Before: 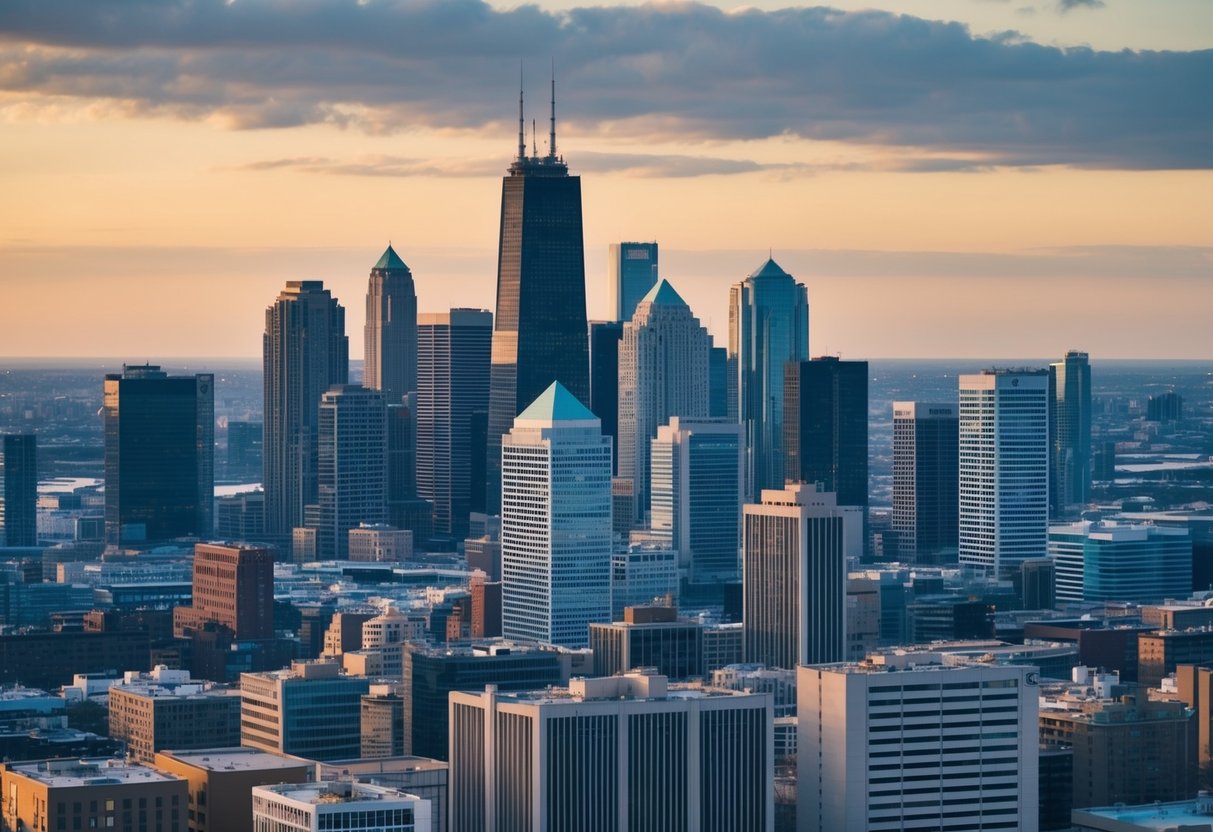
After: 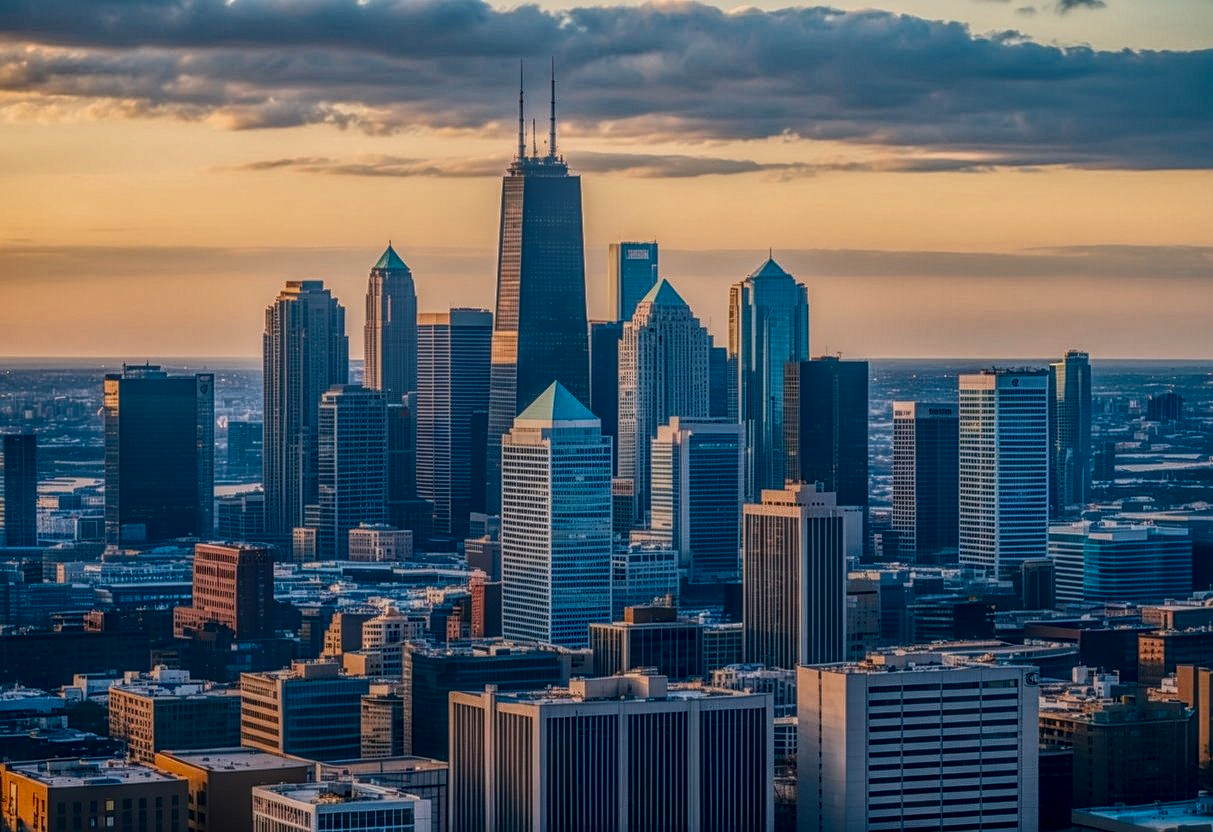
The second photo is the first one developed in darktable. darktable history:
contrast brightness saturation: contrast 0.222, brightness -0.194, saturation 0.235
local contrast: highlights 3%, shadows 4%, detail 200%, midtone range 0.248
sharpen: radius 2.523, amount 0.334
